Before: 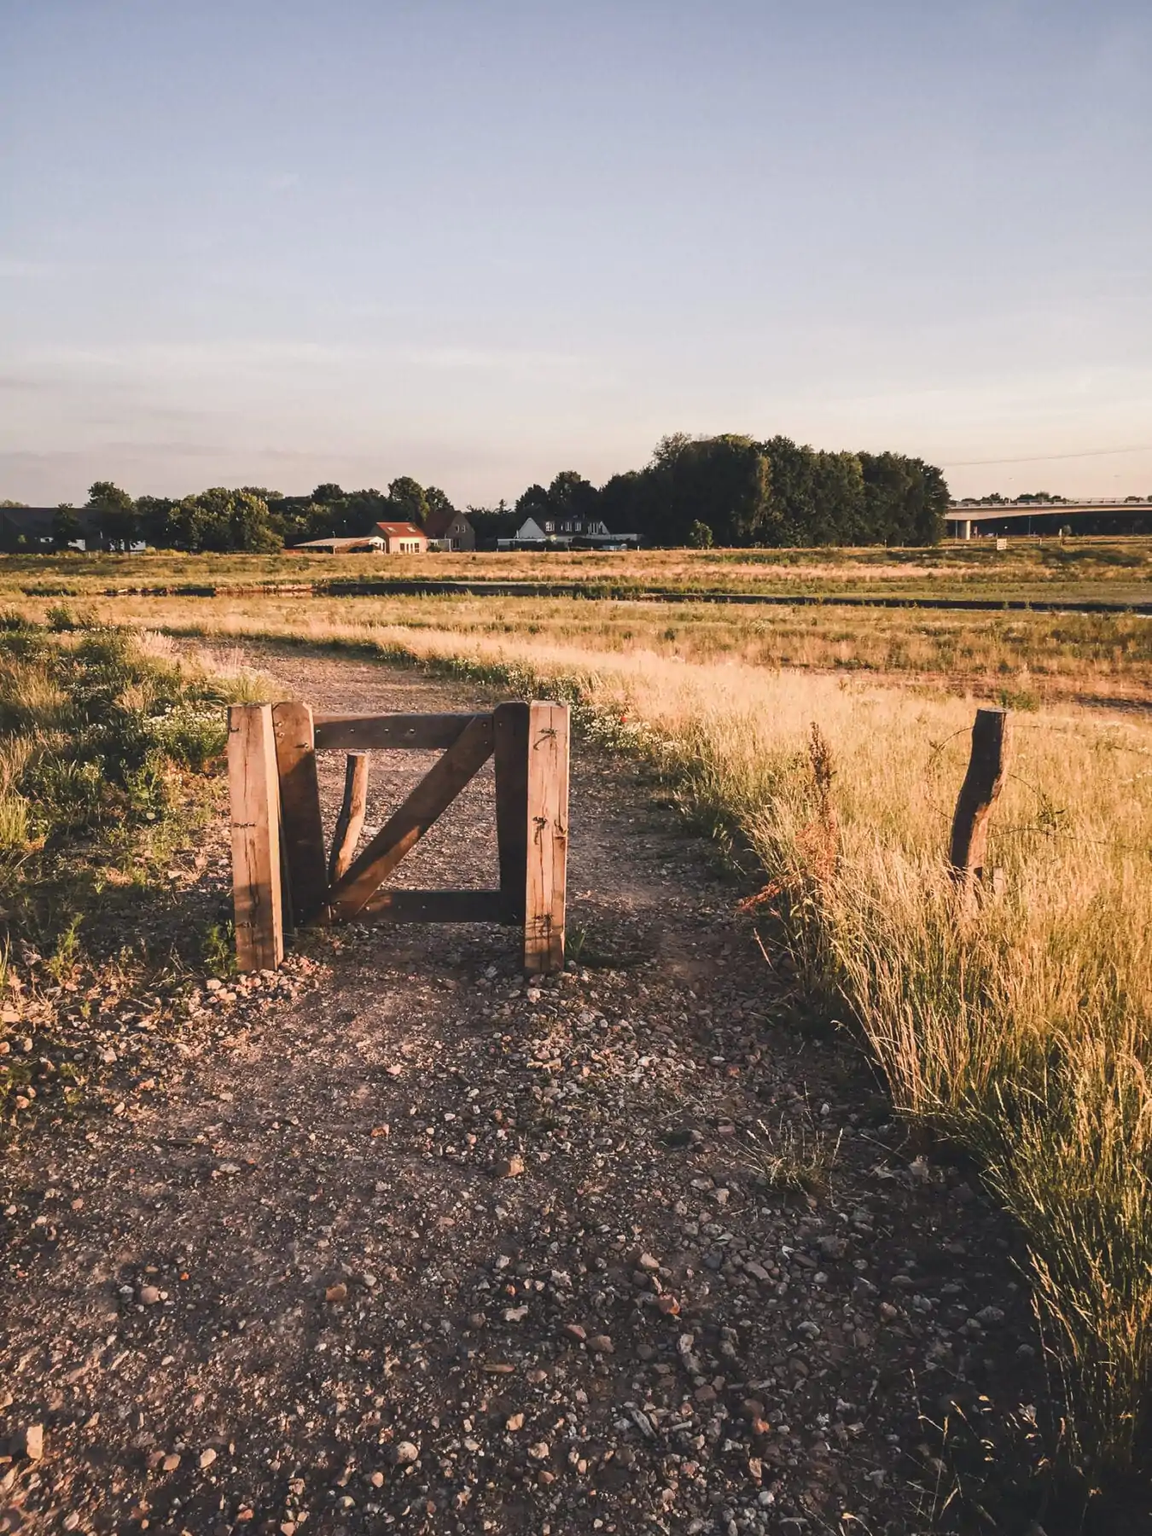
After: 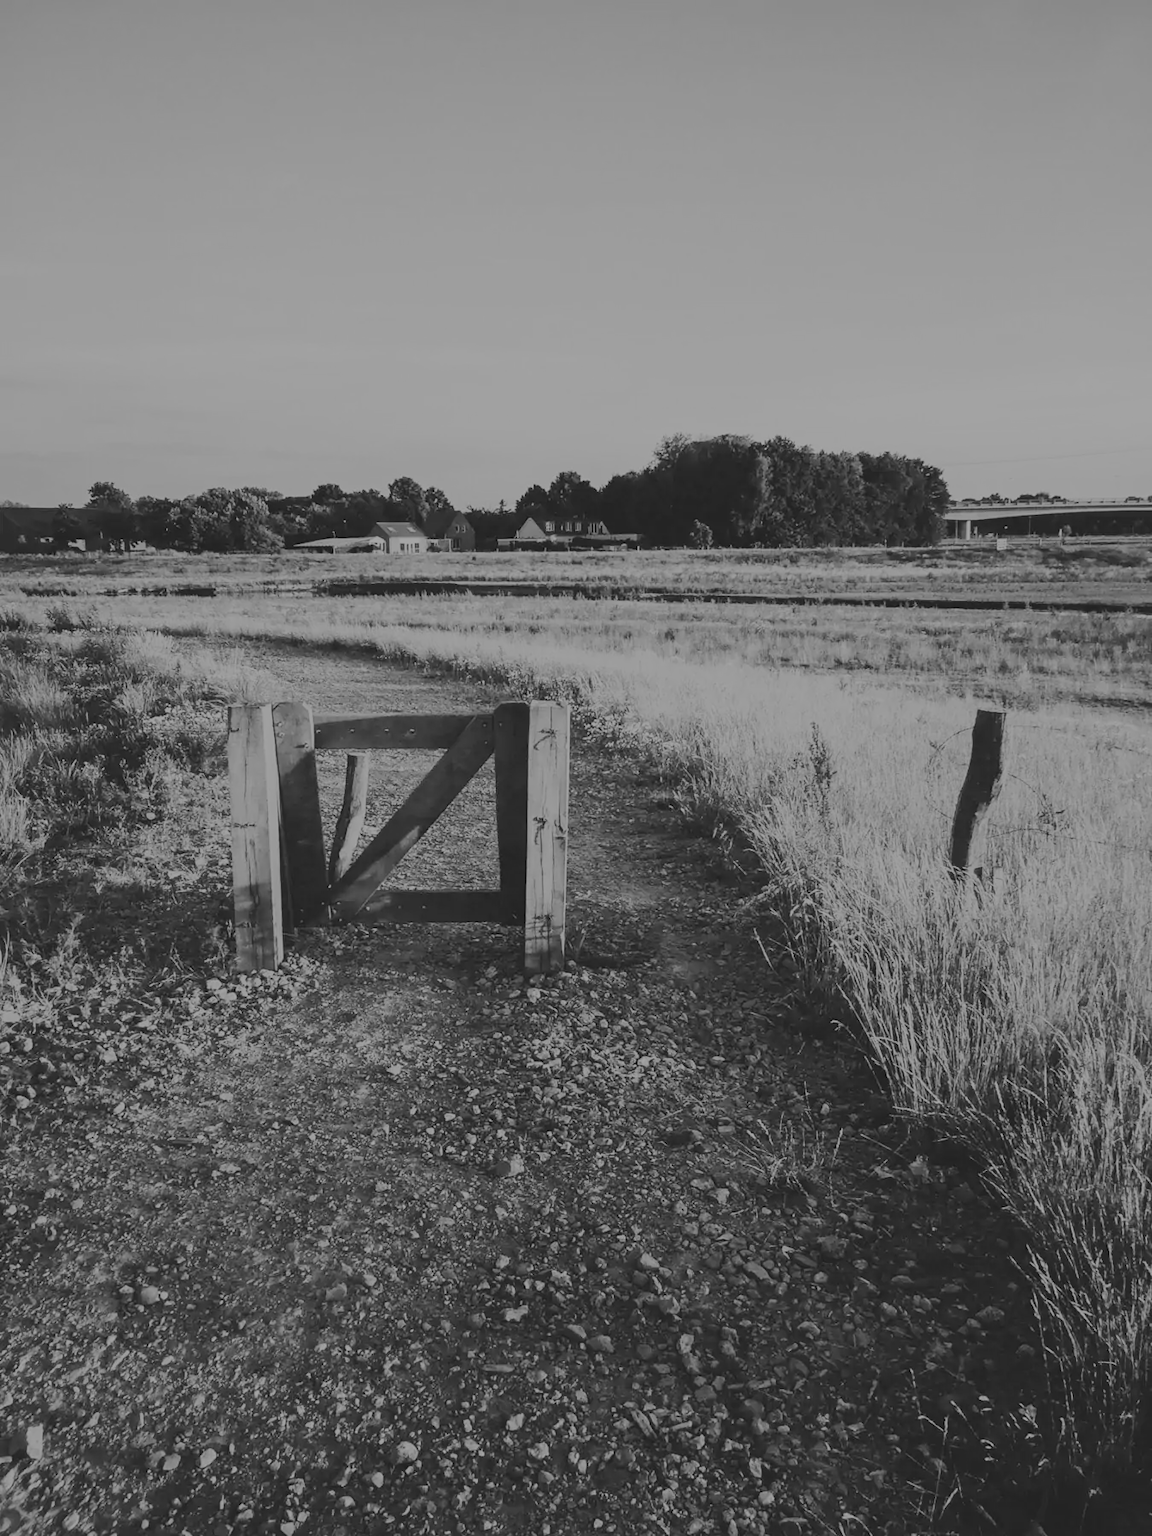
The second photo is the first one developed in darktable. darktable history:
exposure: black level correction 0, exposure 0.5 EV, compensate exposure bias true, compensate highlight preservation false
colorize: hue 41.44°, saturation 22%, source mix 60%, lightness 10.61%
filmic rgb: black relative exposure -7.65 EV, hardness 4.02, contrast 1.1, highlights saturation mix -30%
tone equalizer: -8 EV -0.417 EV, -7 EV -0.389 EV, -6 EV -0.333 EV, -5 EV -0.222 EV, -3 EV 0.222 EV, -2 EV 0.333 EV, -1 EV 0.389 EV, +0 EV 0.417 EV, edges refinement/feathering 500, mask exposure compensation -1.57 EV, preserve details no
monochrome: a -6.99, b 35.61, size 1.4
